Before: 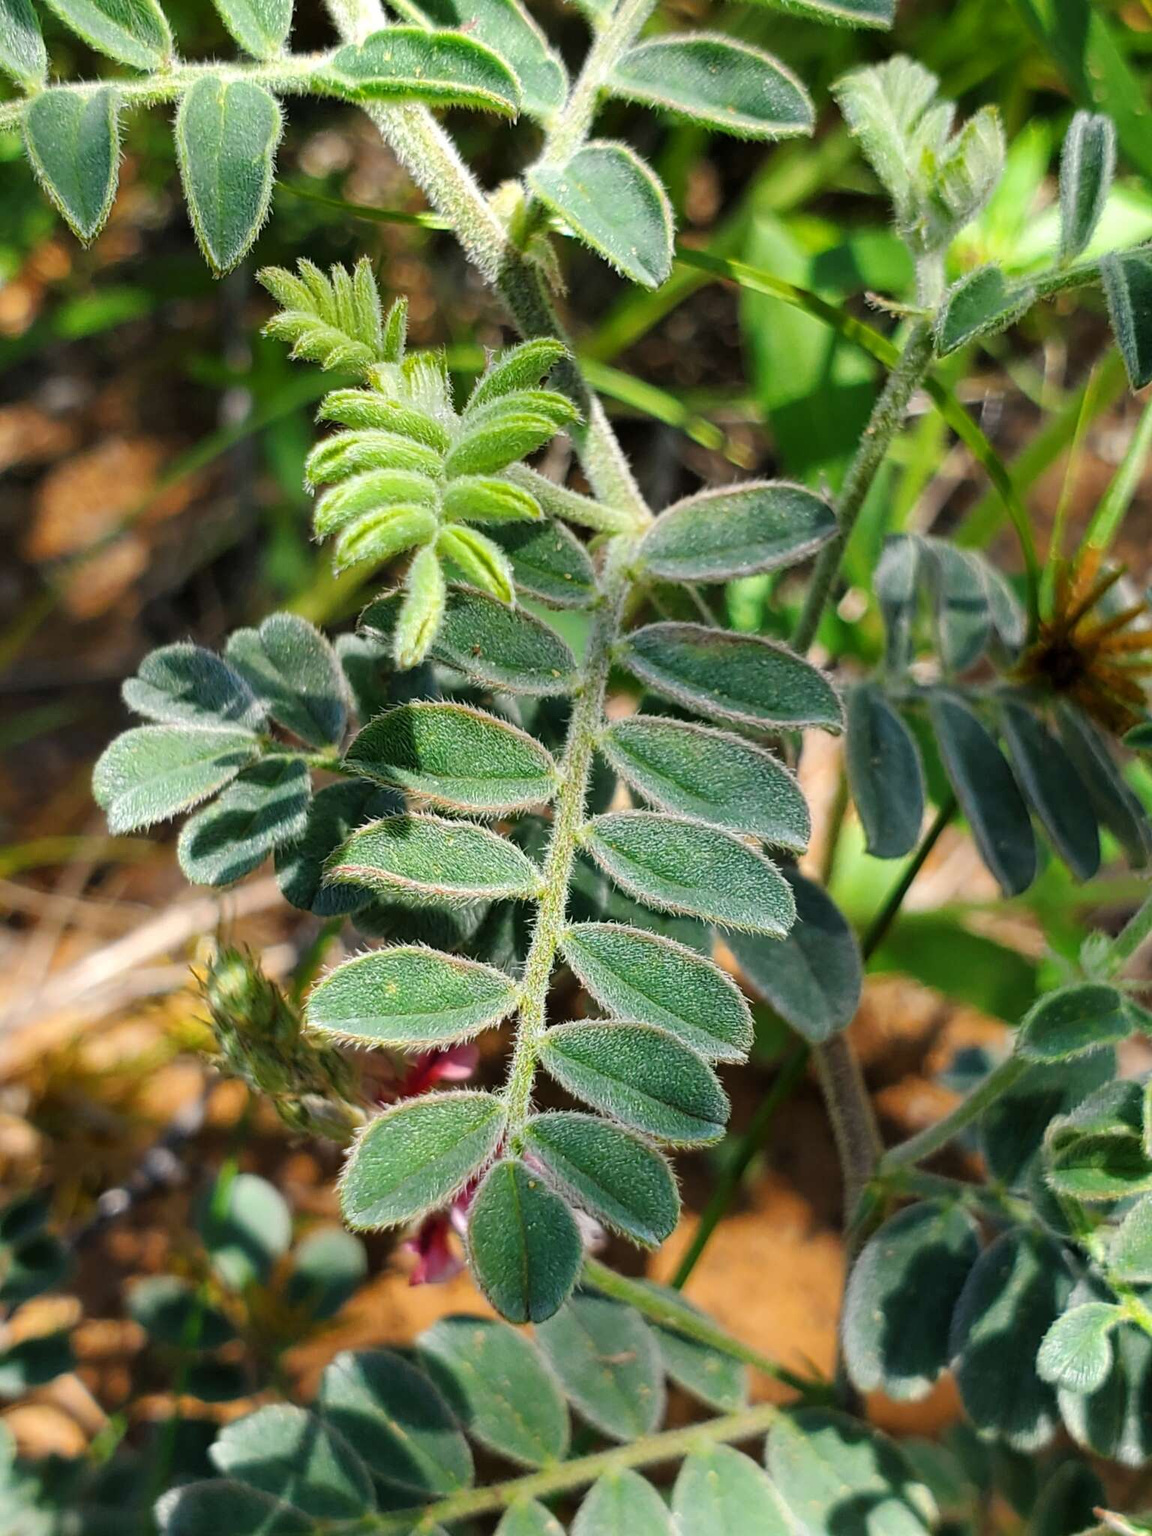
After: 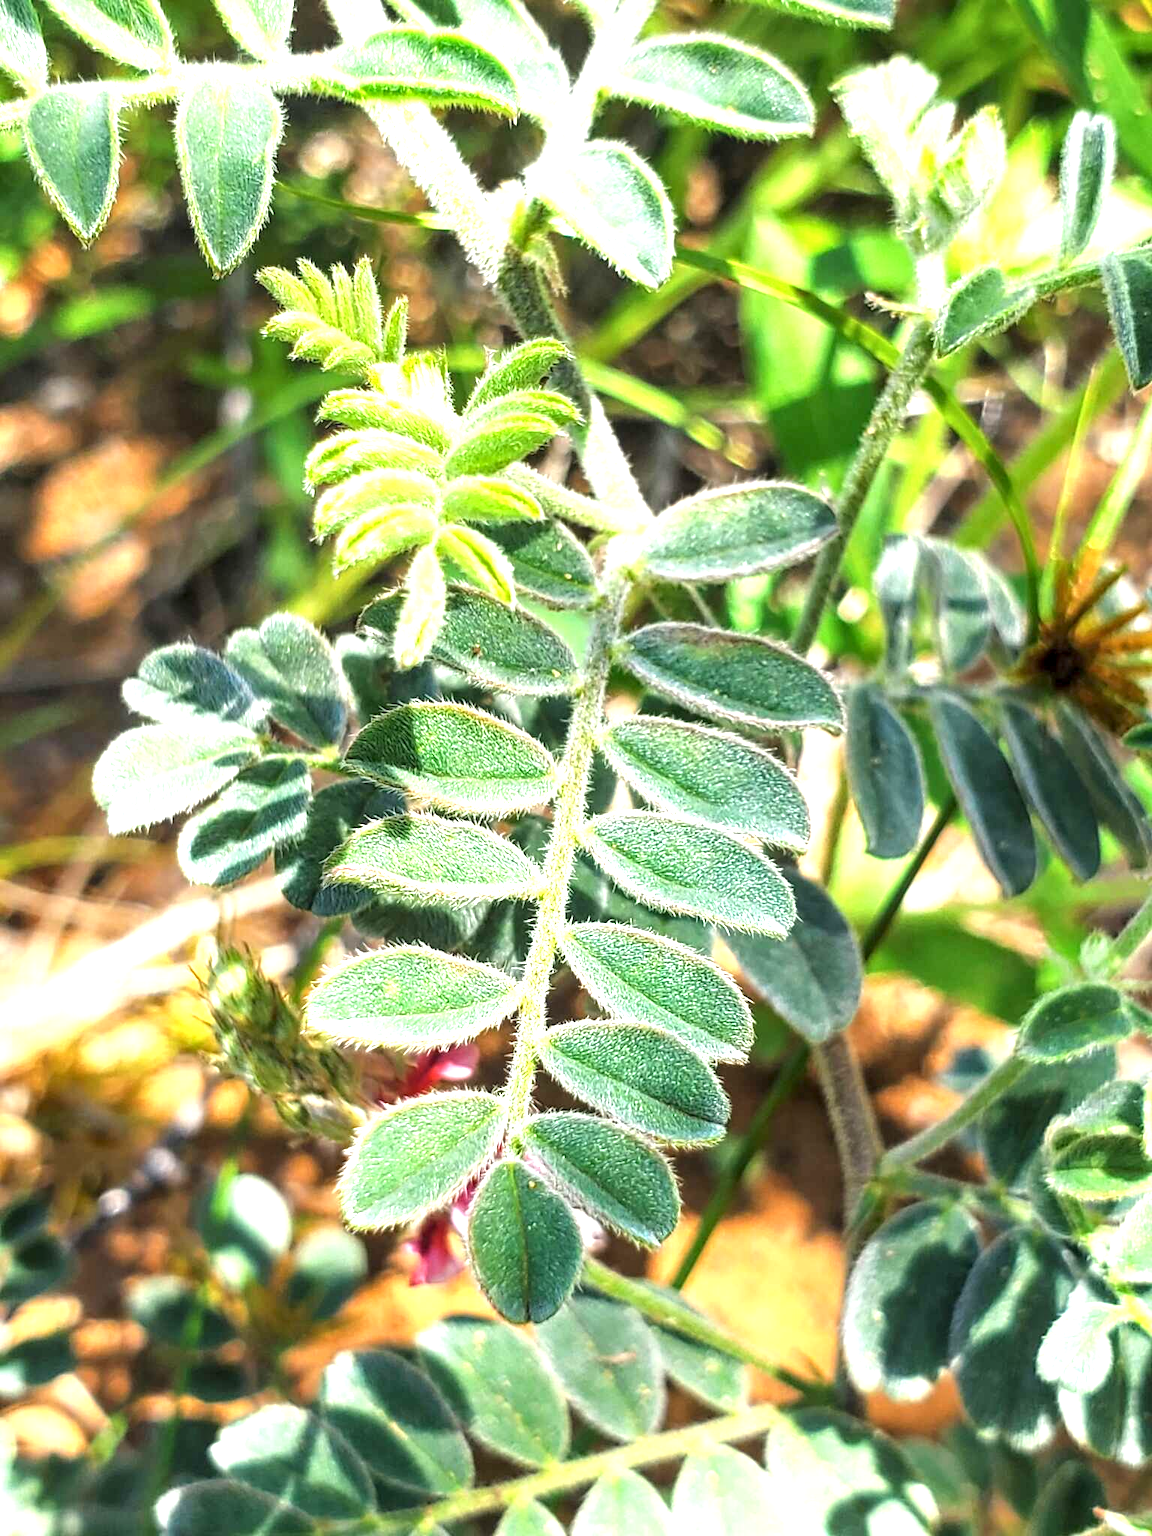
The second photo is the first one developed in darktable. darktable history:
exposure: black level correction 0, exposure 1.4 EV, compensate highlight preservation false
local contrast: on, module defaults
